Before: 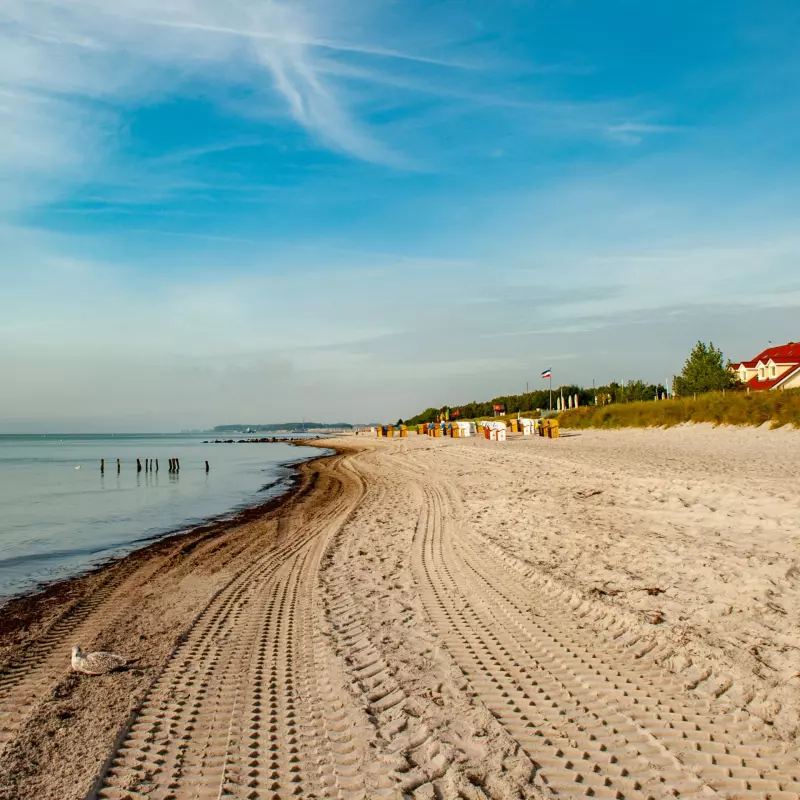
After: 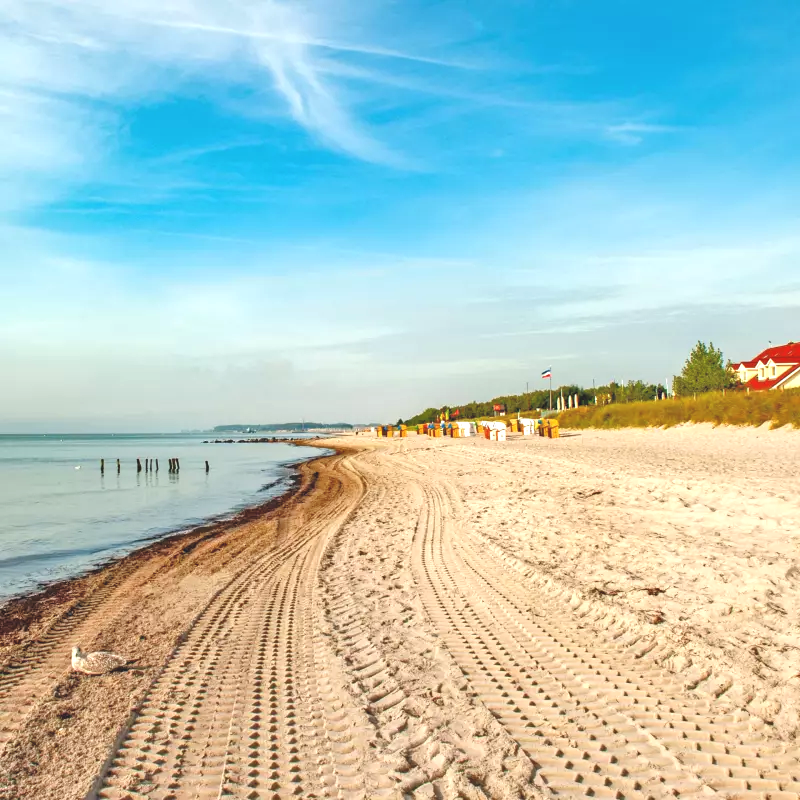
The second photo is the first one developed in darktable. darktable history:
exposure: black level correction -0.005, exposure 0.622 EV, compensate highlight preservation false
tone equalizer: -7 EV 0.15 EV, -6 EV 0.6 EV, -5 EV 1.15 EV, -4 EV 1.33 EV, -3 EV 1.15 EV, -2 EV 0.6 EV, -1 EV 0.15 EV, mask exposure compensation -0.5 EV
